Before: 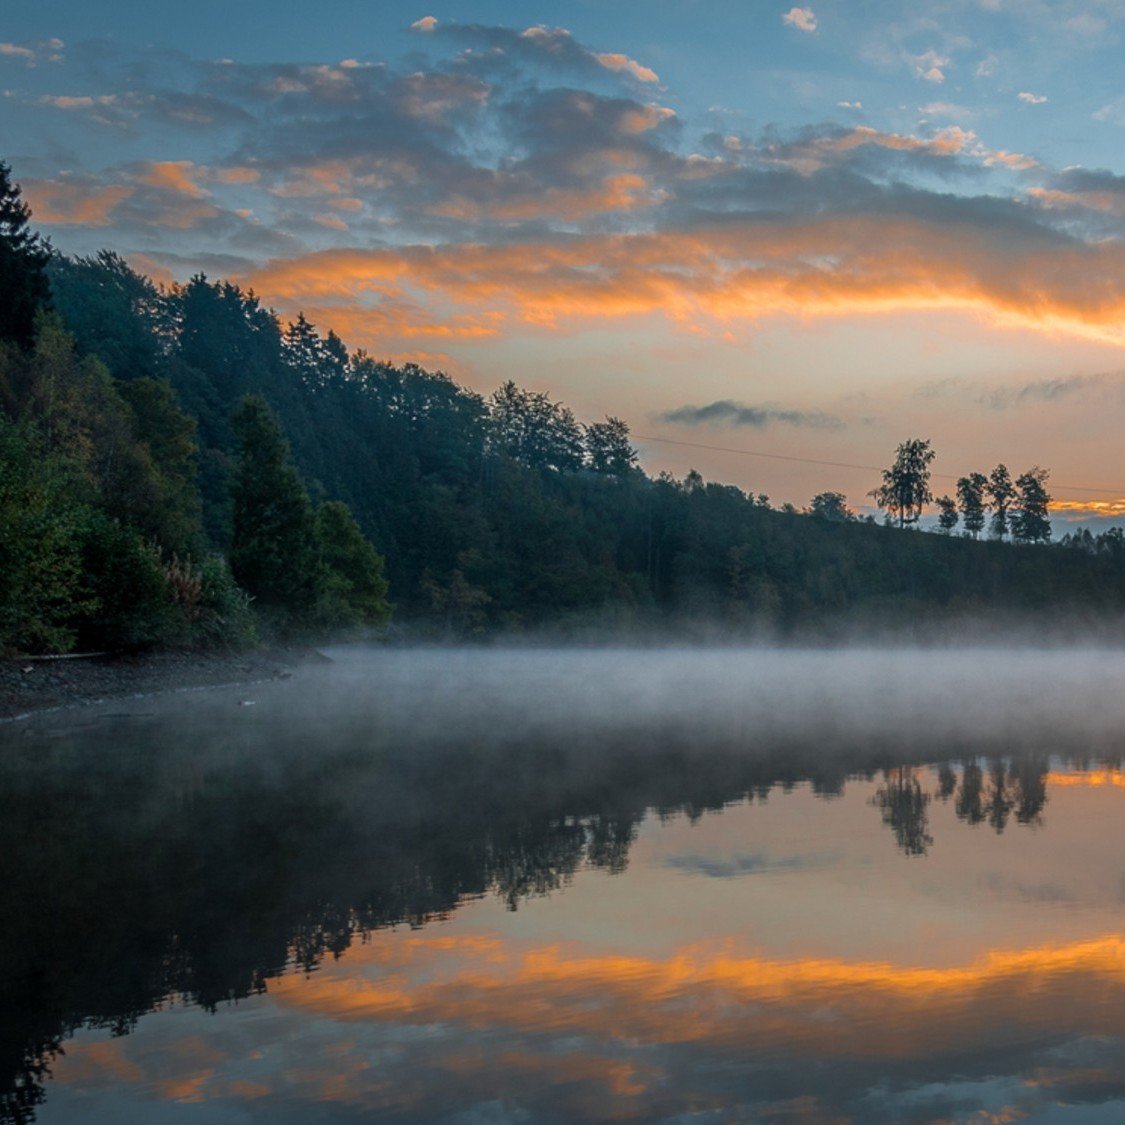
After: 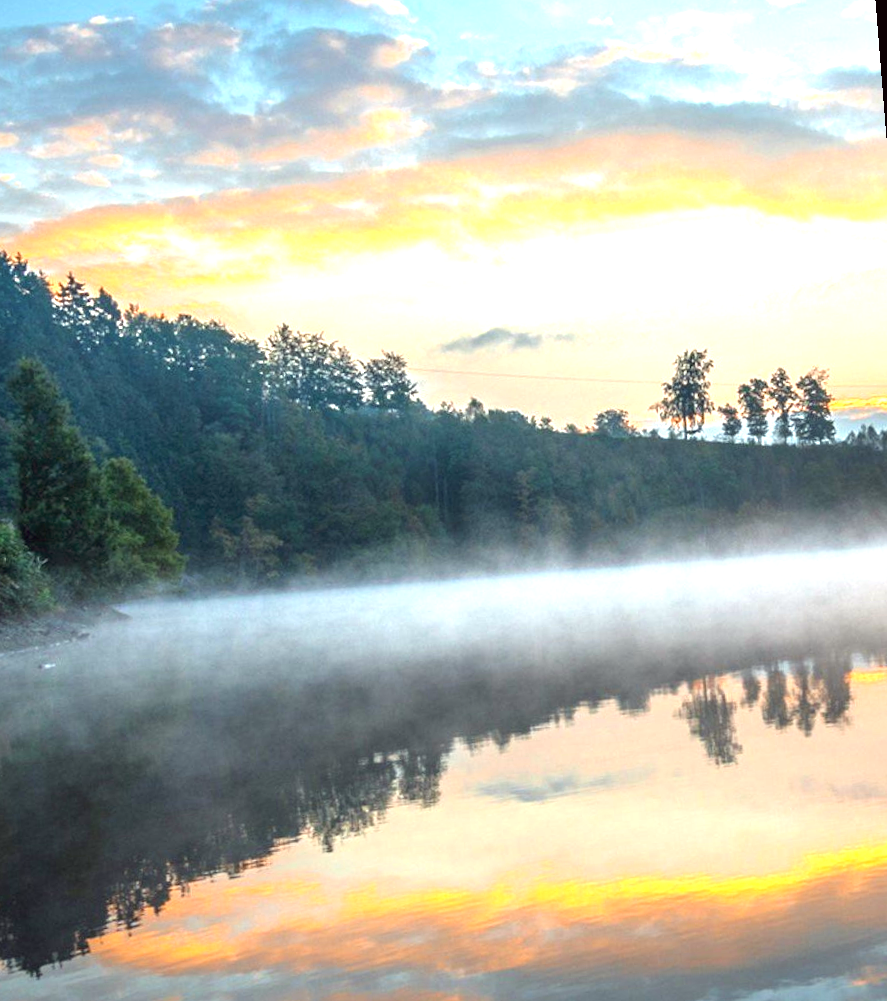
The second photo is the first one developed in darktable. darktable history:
crop: left 17.582%, bottom 0.031%
color correction: highlights a* -0.95, highlights b* 4.5, shadows a* 3.55
rotate and perspective: rotation -4.57°, crop left 0.054, crop right 0.944, crop top 0.087, crop bottom 0.914
exposure: black level correction 0, exposure 1.9 EV, compensate highlight preservation false
